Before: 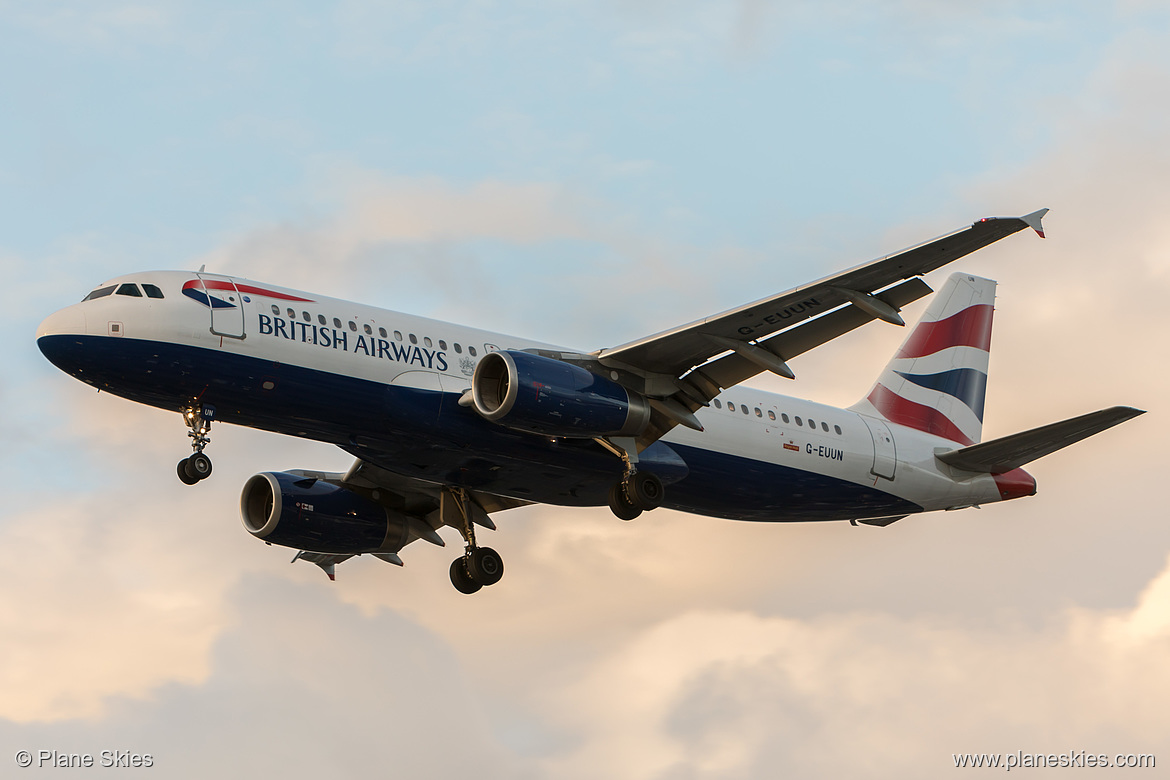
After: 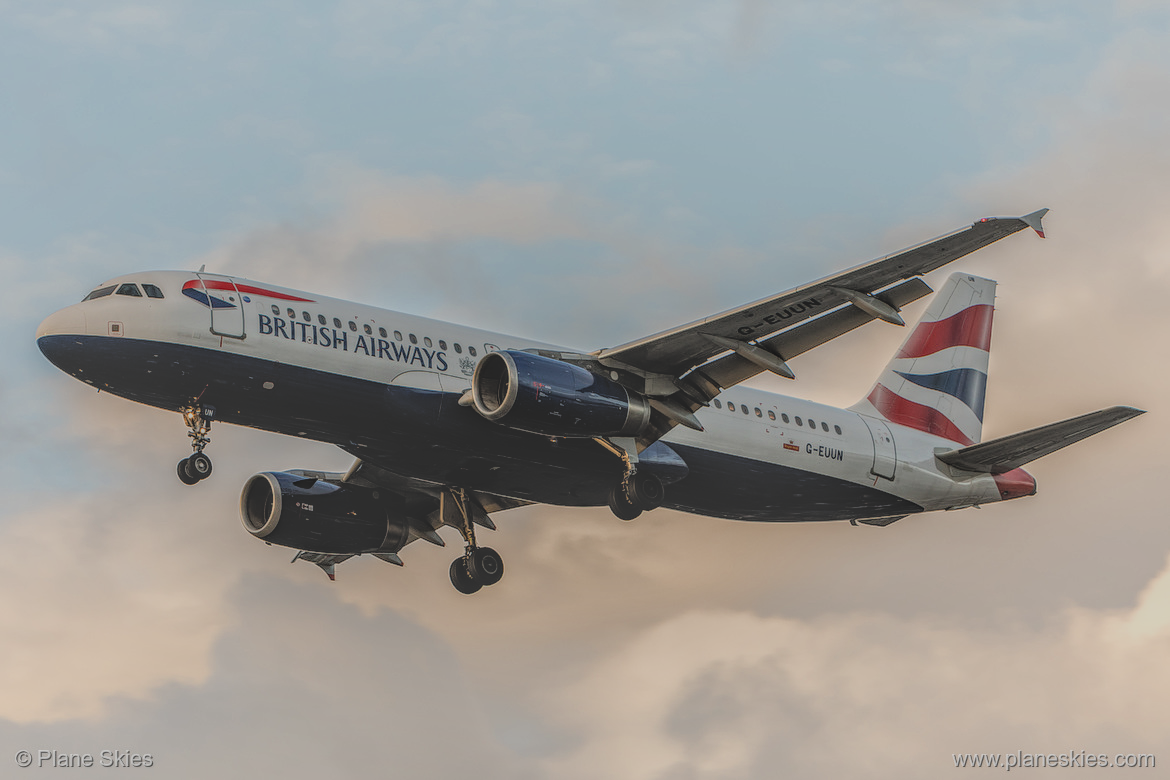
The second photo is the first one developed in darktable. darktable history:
local contrast: highlights 20%, shadows 24%, detail 200%, midtone range 0.2
filmic rgb: black relative exposure -7.09 EV, white relative exposure 5.37 EV, hardness 3.03, color science v4 (2020)
